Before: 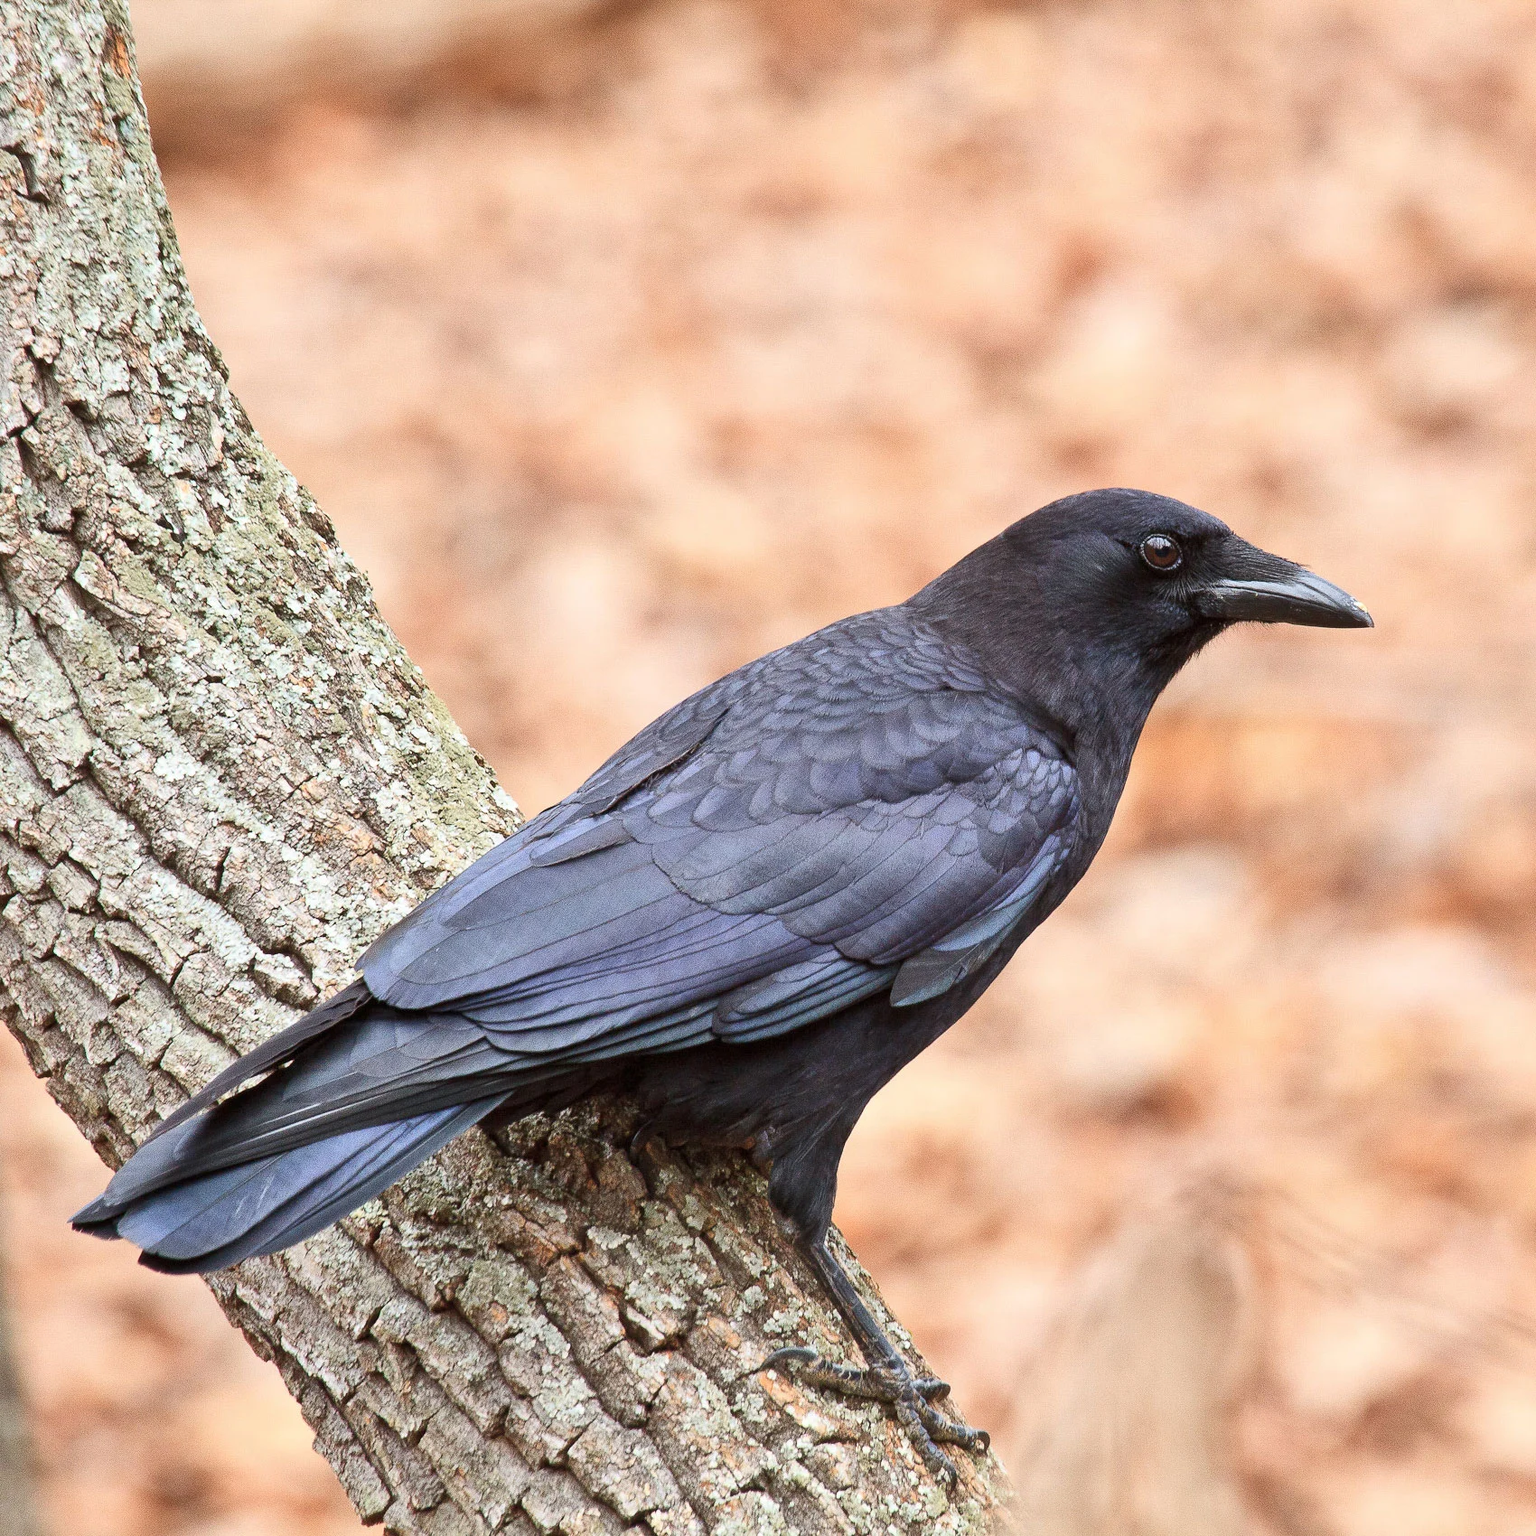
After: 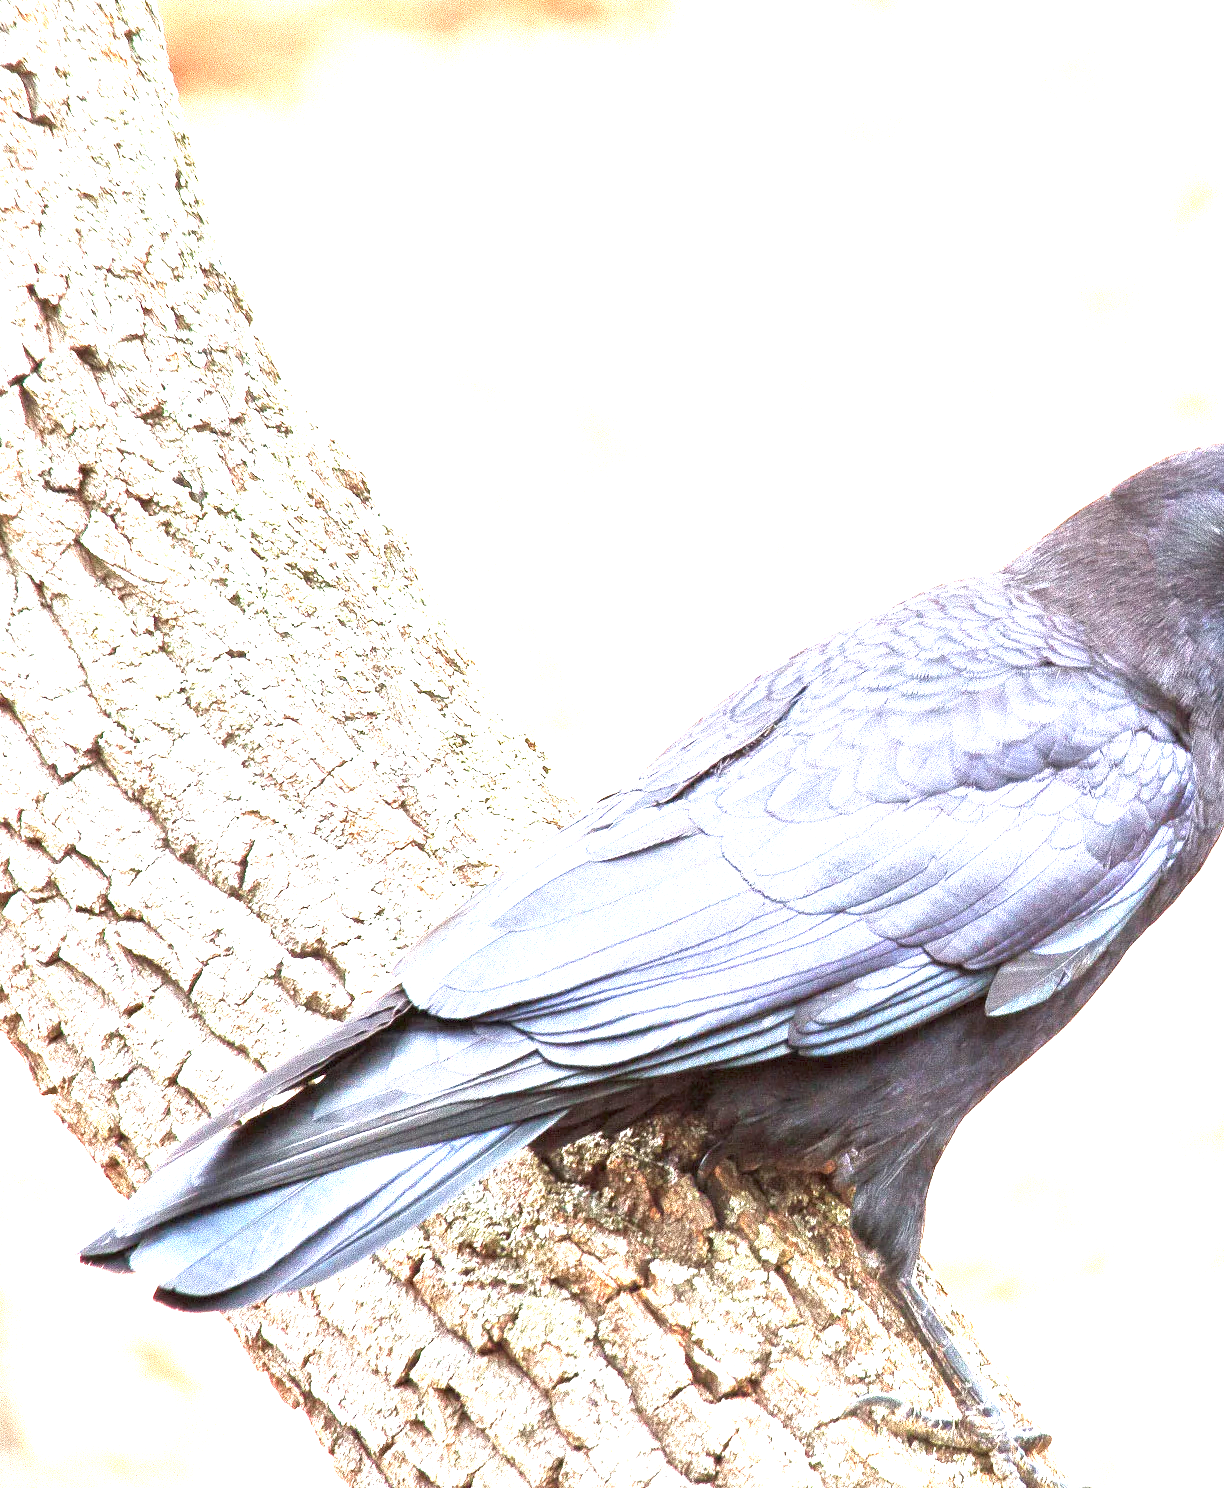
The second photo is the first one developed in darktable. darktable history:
contrast brightness saturation: saturation -0.04
white balance: emerald 1
crop: top 5.803%, right 27.864%, bottom 5.804%
exposure: black level correction 0, exposure 2.327 EV, compensate exposure bias true, compensate highlight preservation false
